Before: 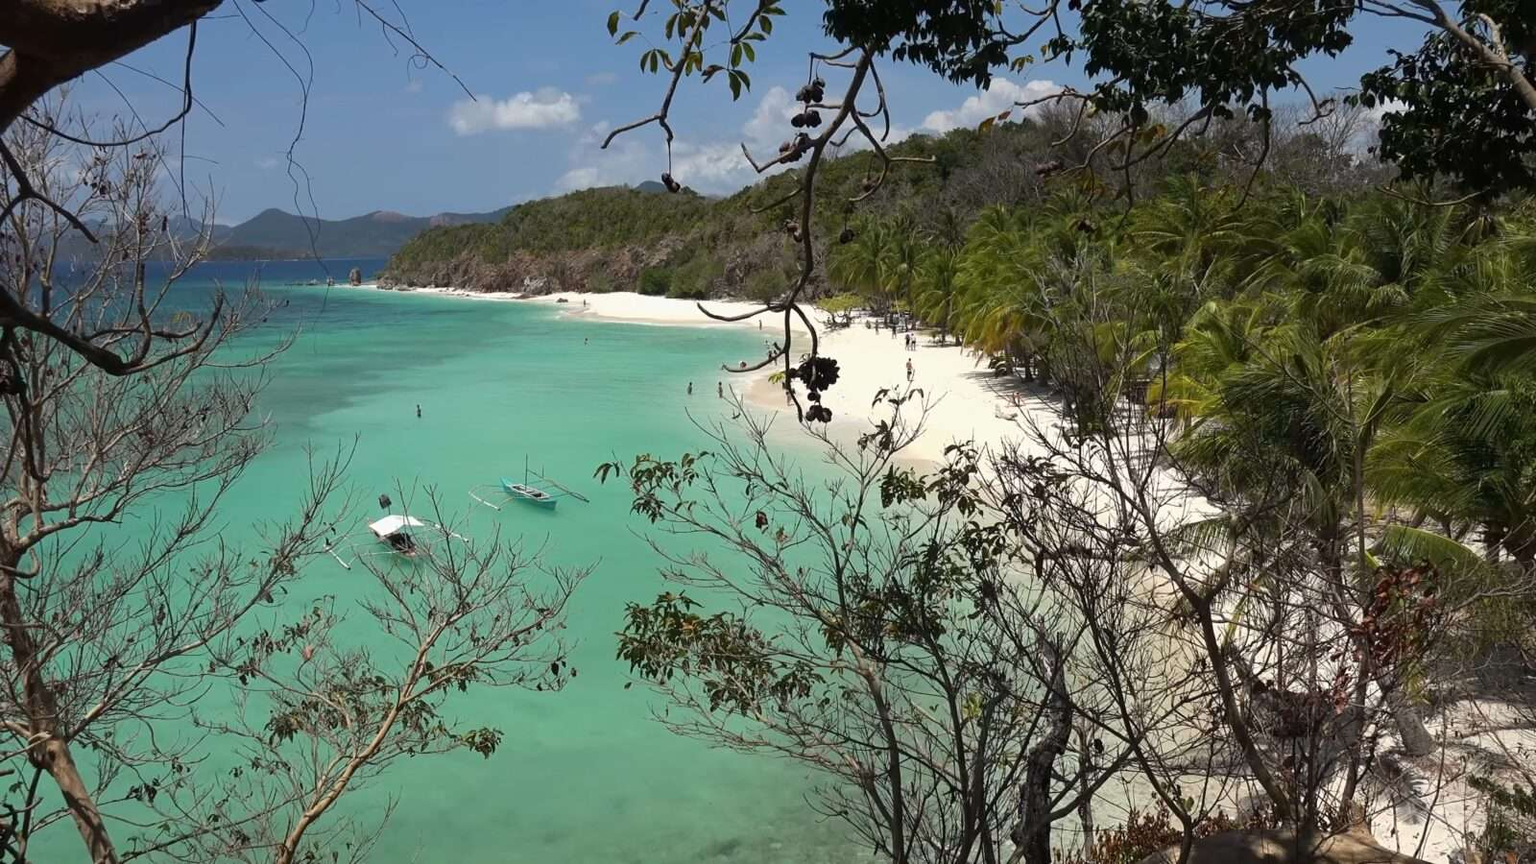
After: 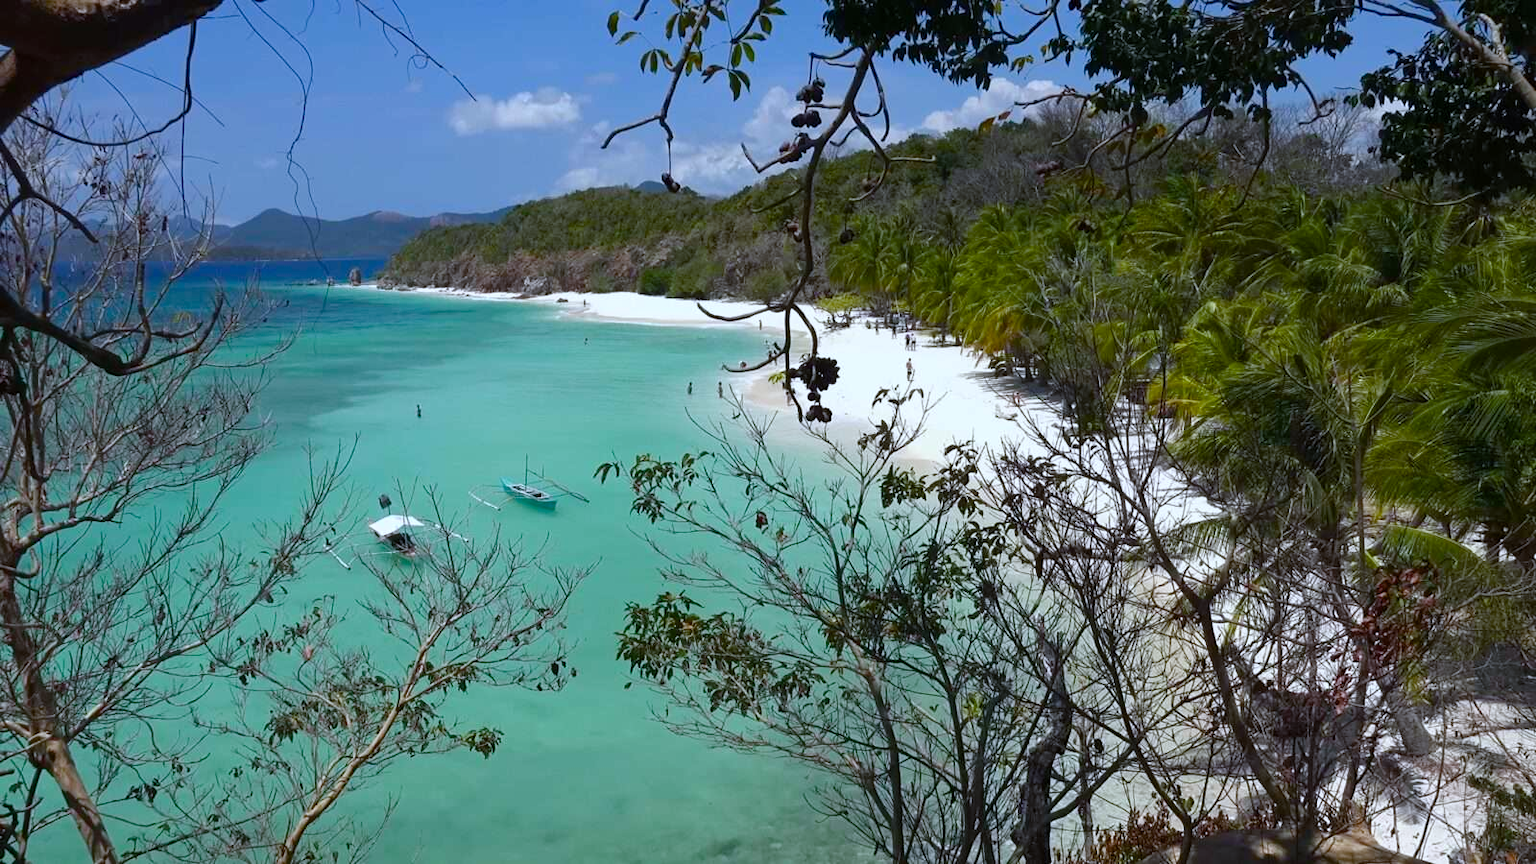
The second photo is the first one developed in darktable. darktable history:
color balance rgb: perceptual saturation grading › global saturation 20%, perceptual saturation grading › highlights -25%, perceptual saturation grading › shadows 50%
white balance: red 0.926, green 1.003, blue 1.133
